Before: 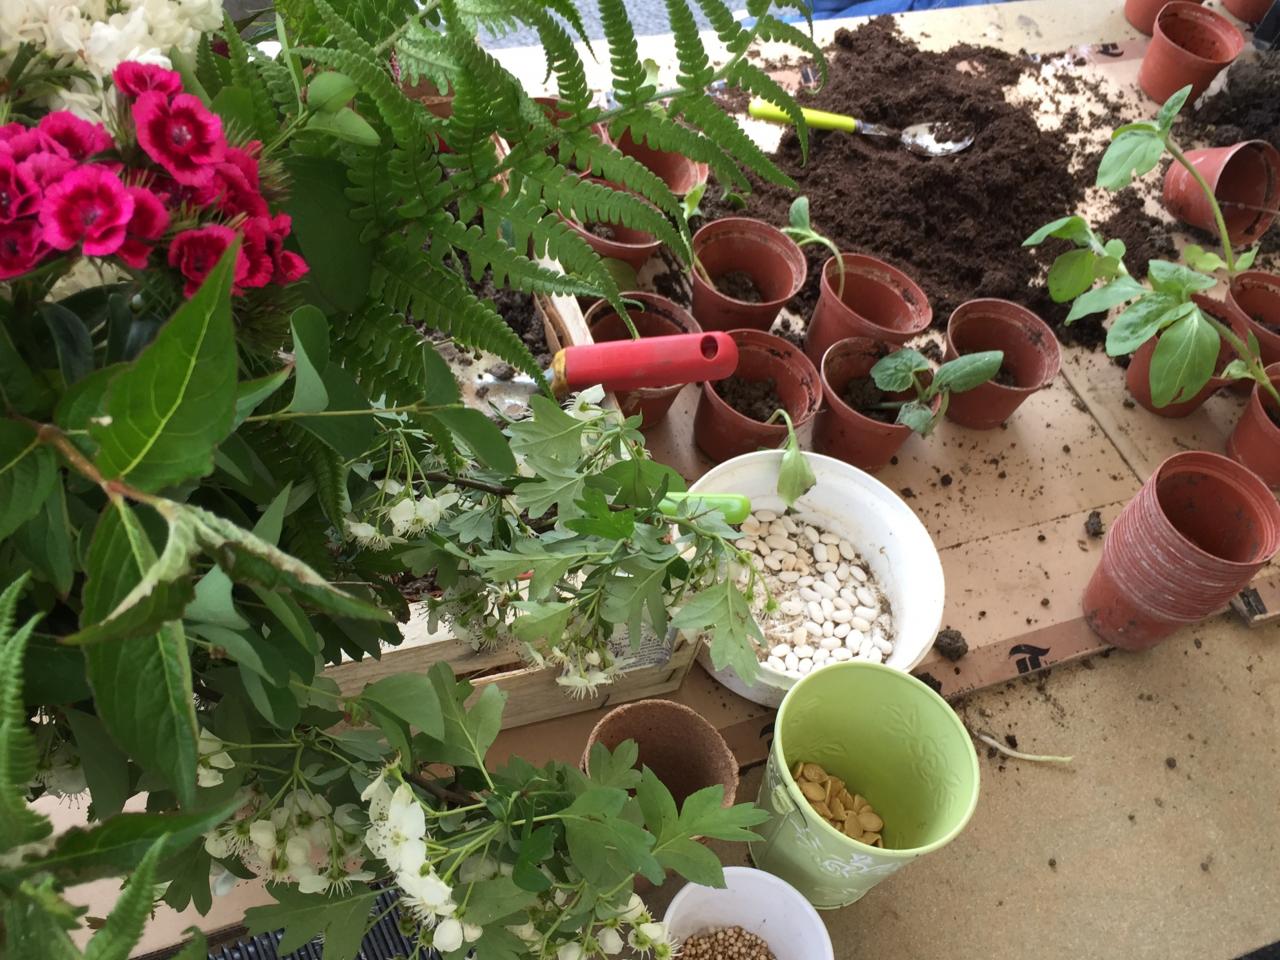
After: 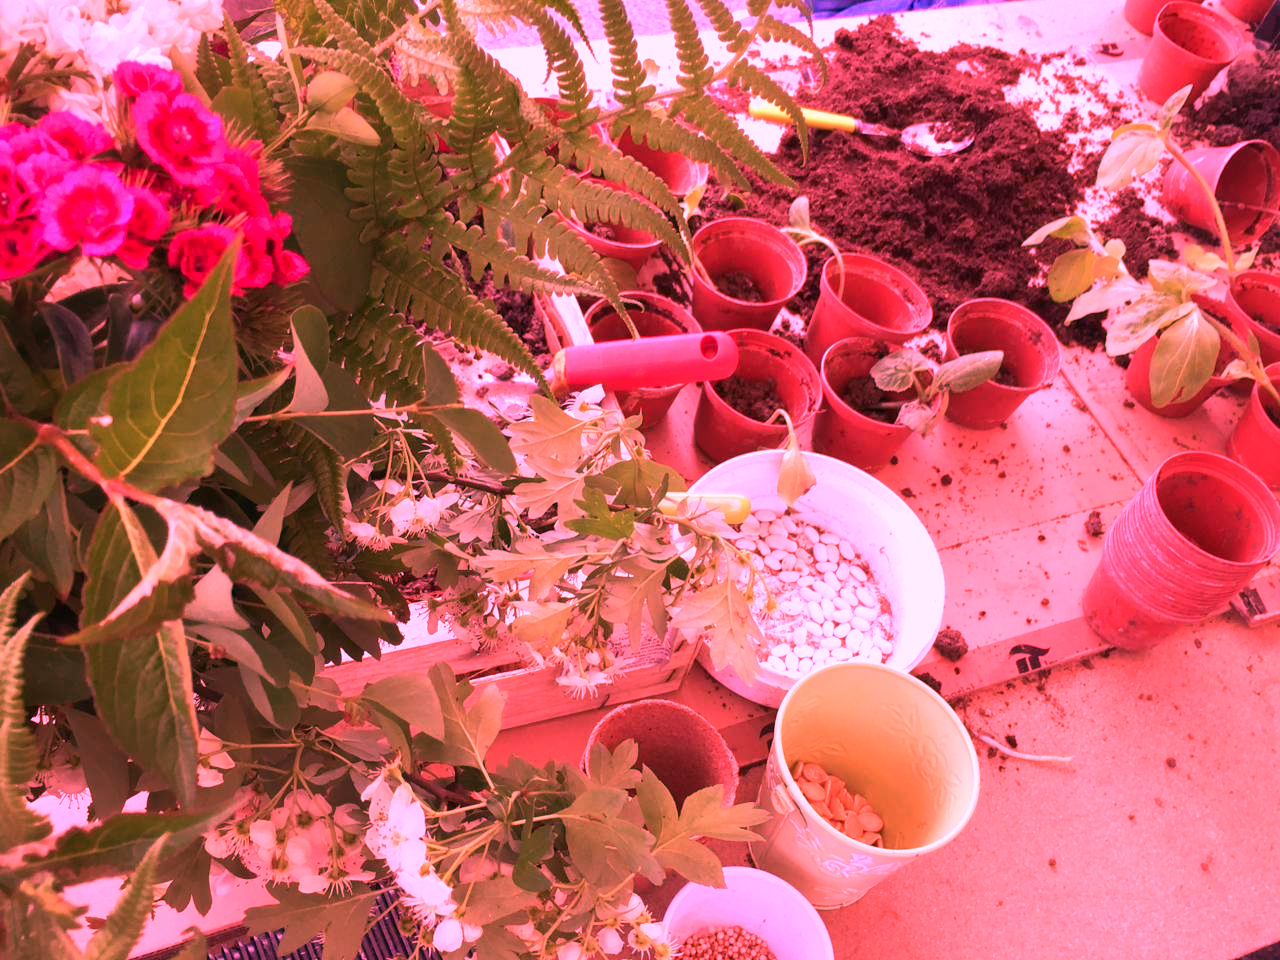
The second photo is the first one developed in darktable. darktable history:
white balance: red 2.393, blue 1.224
color calibration: output R [0.999, 0.026, -0.11, 0], output G [-0.019, 1.037, -0.099, 0], output B [0.022, -0.023, 0.902, 0], illuminant custom, x 0.367, y 0.392, temperature 4437.75 K, clip negative RGB from gamut false
